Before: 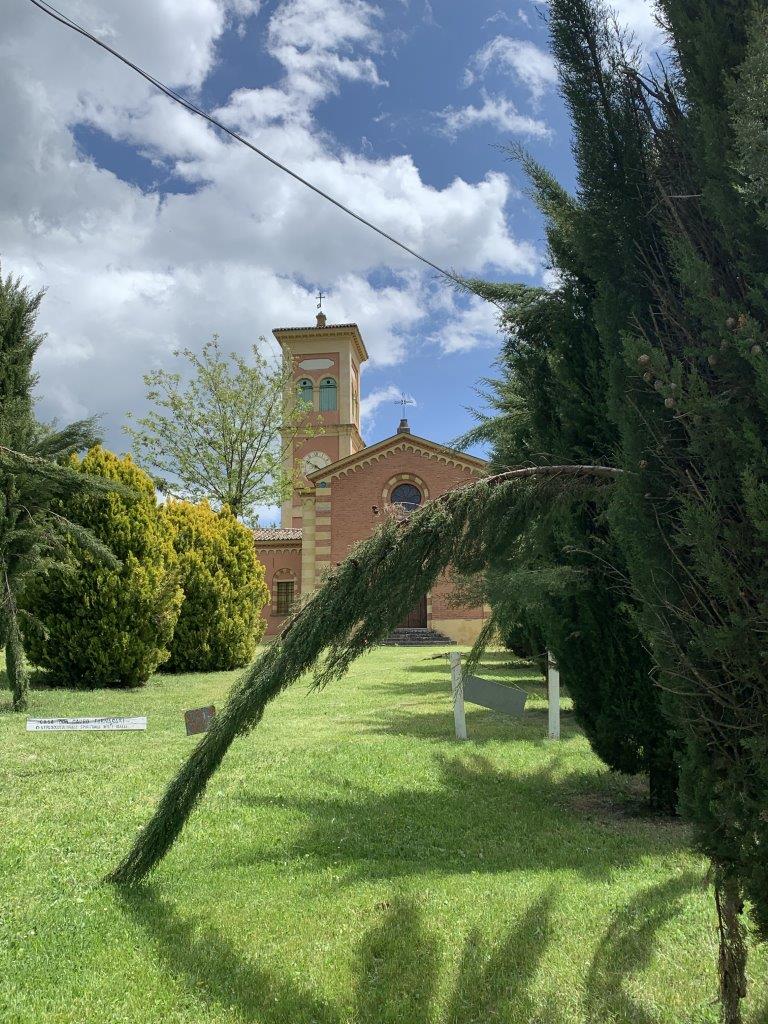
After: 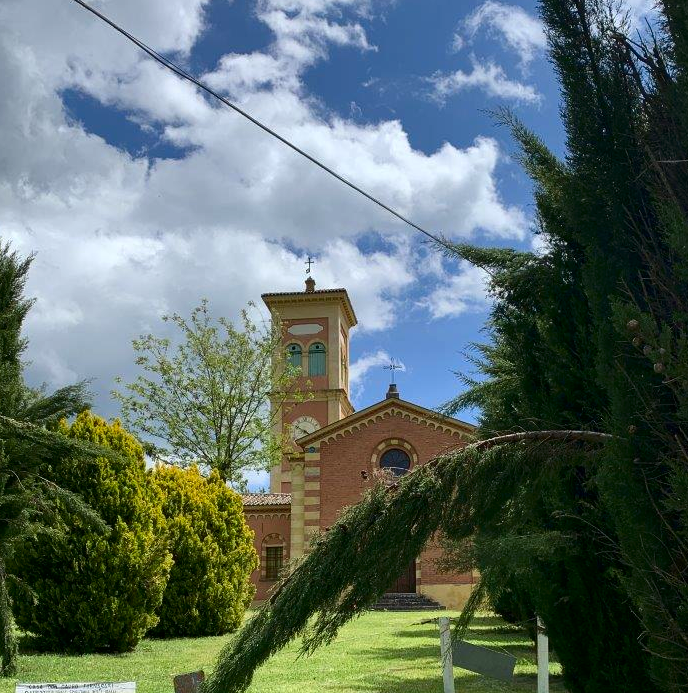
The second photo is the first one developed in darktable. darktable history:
crop: left 1.509%, top 3.452%, right 7.696%, bottom 28.452%
contrast brightness saturation: contrast 0.12, brightness -0.12, saturation 0.2
